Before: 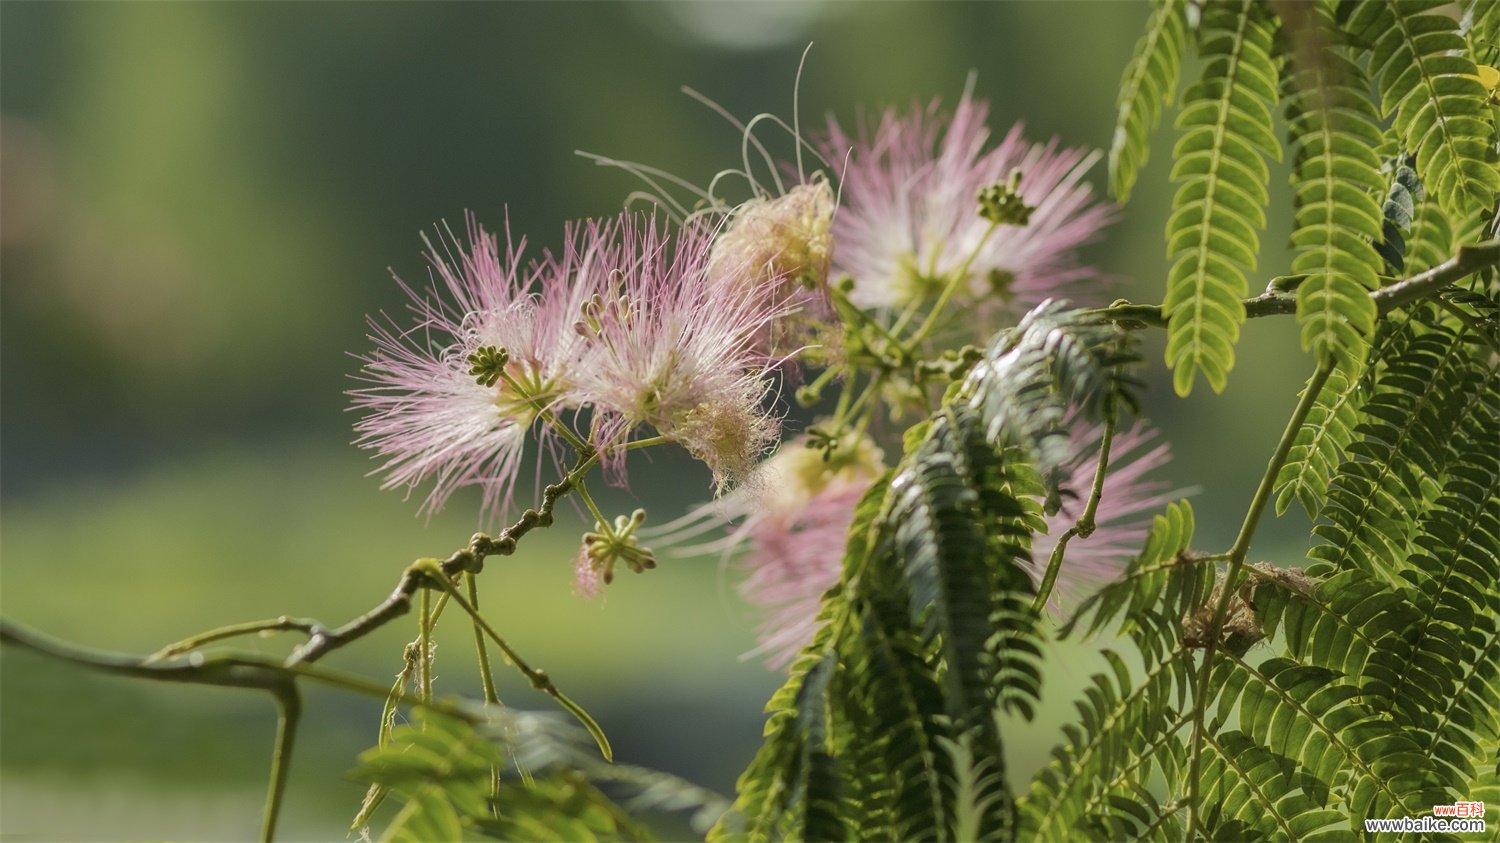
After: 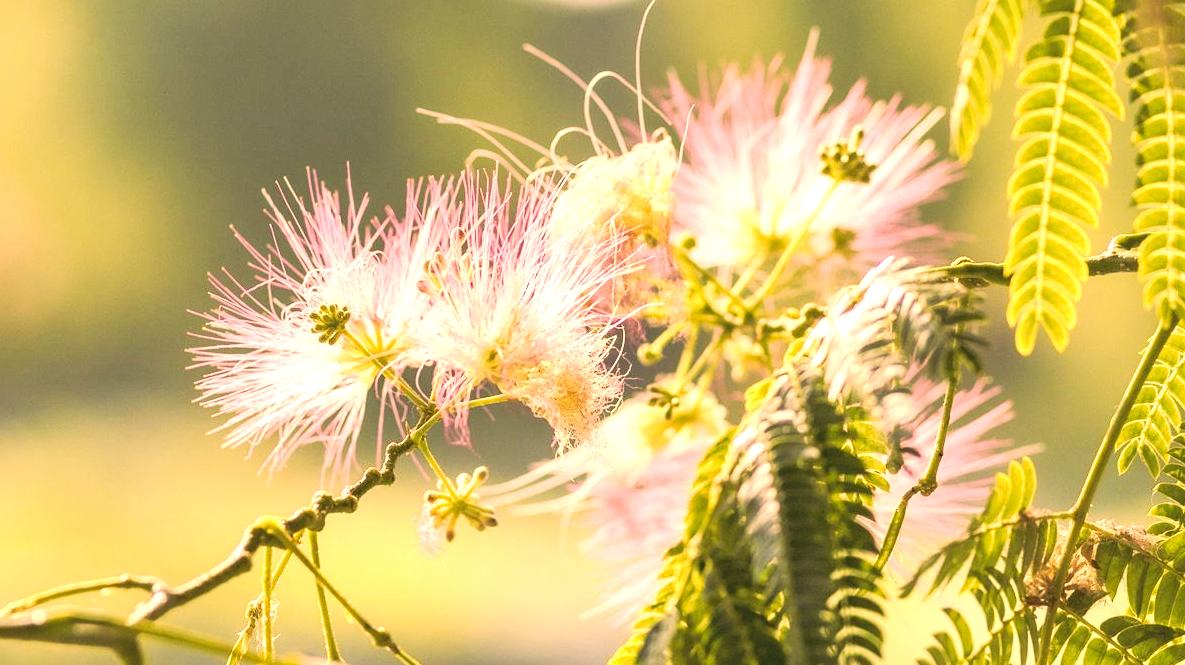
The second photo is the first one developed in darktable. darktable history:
tone curve: curves: ch0 [(0, 0.045) (0.155, 0.169) (0.46, 0.466) (0.751, 0.788) (1, 0.961)]; ch1 [(0, 0) (0.43, 0.408) (0.472, 0.469) (0.505, 0.503) (0.553, 0.555) (0.592, 0.581) (1, 1)]; ch2 [(0, 0) (0.505, 0.495) (0.579, 0.569) (1, 1)], preserve colors none
crop and rotate: left 10.6%, top 5.089%, right 10.367%, bottom 16.022%
exposure: black level correction 0, exposure 1.744 EV, compensate highlight preservation false
color correction: highlights a* 21.27, highlights b* 19.55
